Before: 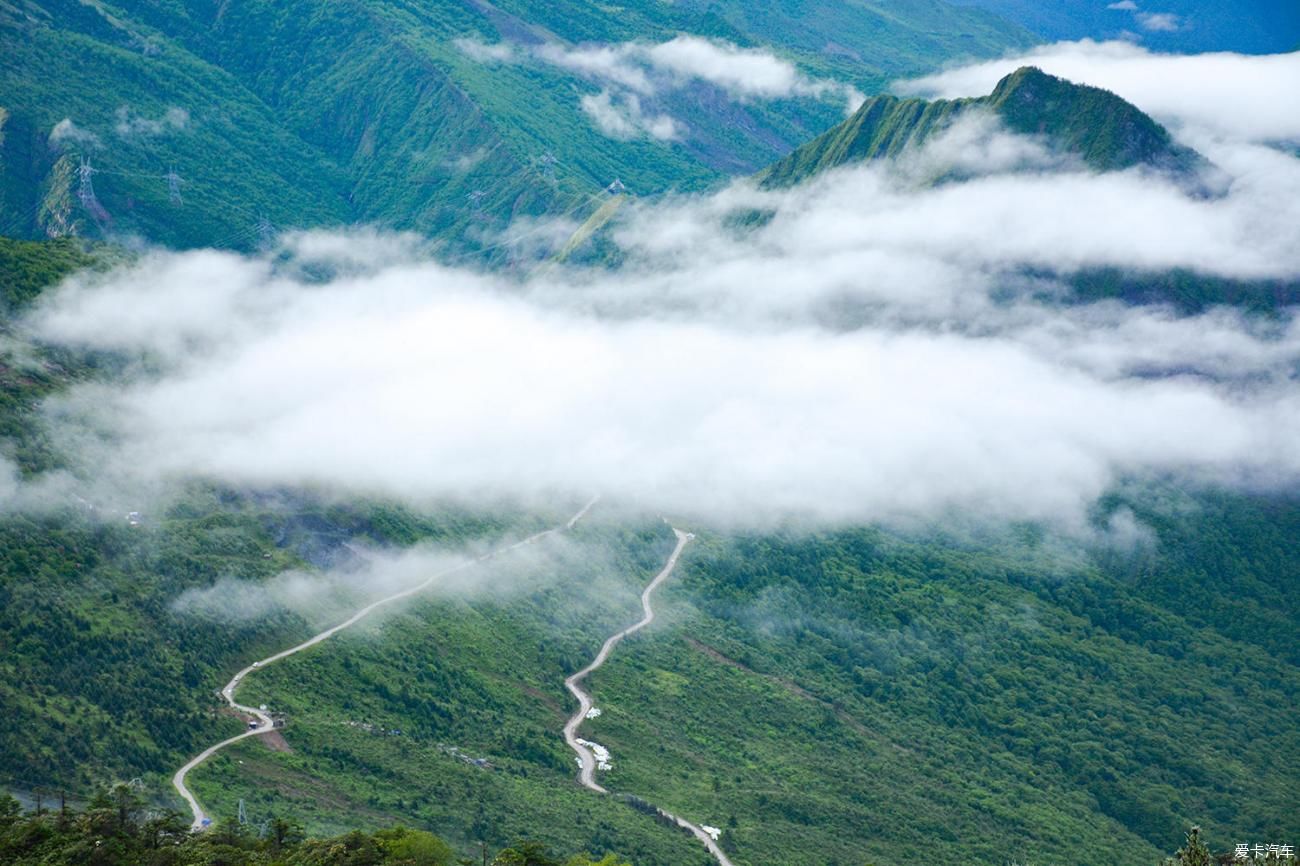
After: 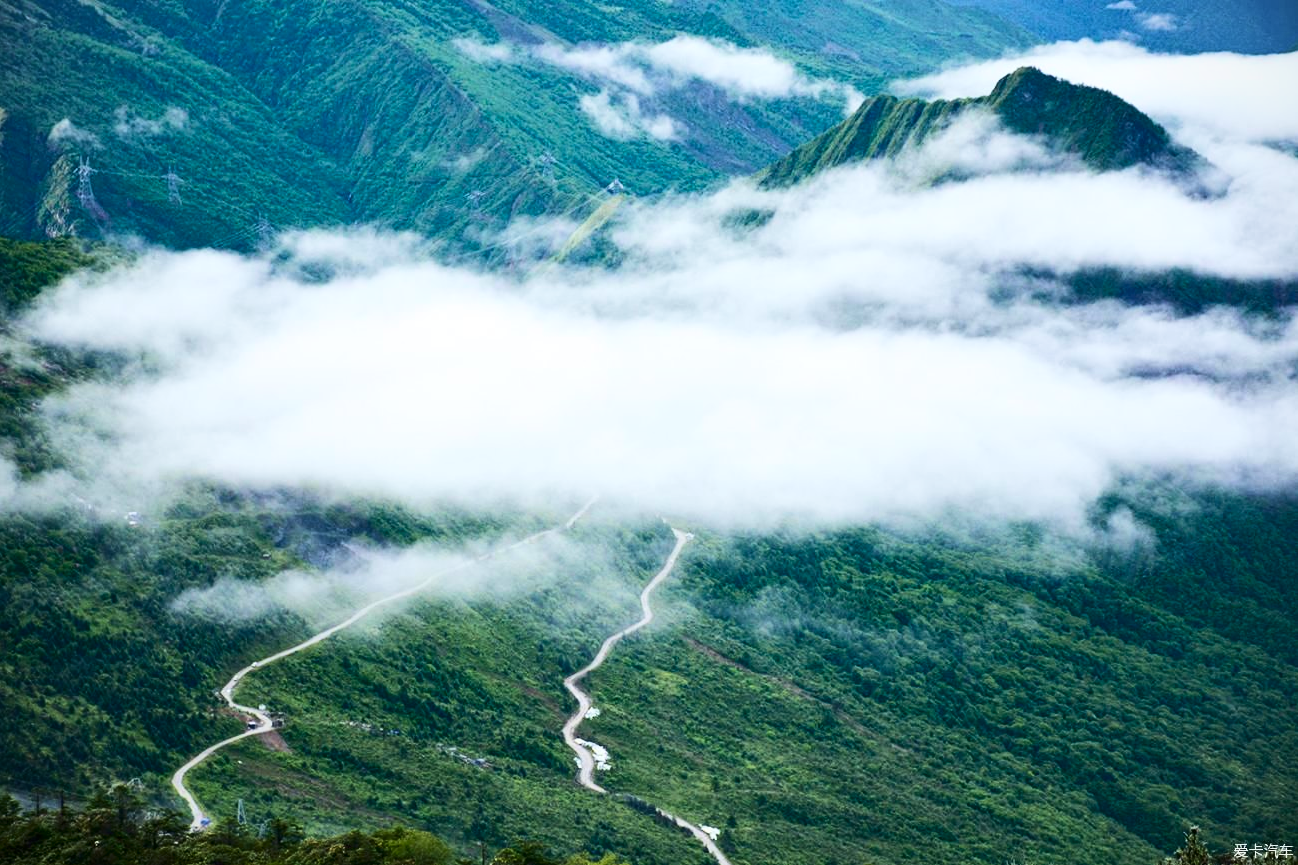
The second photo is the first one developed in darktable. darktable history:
crop and rotate: left 0.107%, bottom 0.001%
contrast brightness saturation: contrast 0.289
vignetting: fall-off start 91.8%, brightness -0.193, saturation -0.311
velvia: on, module defaults
